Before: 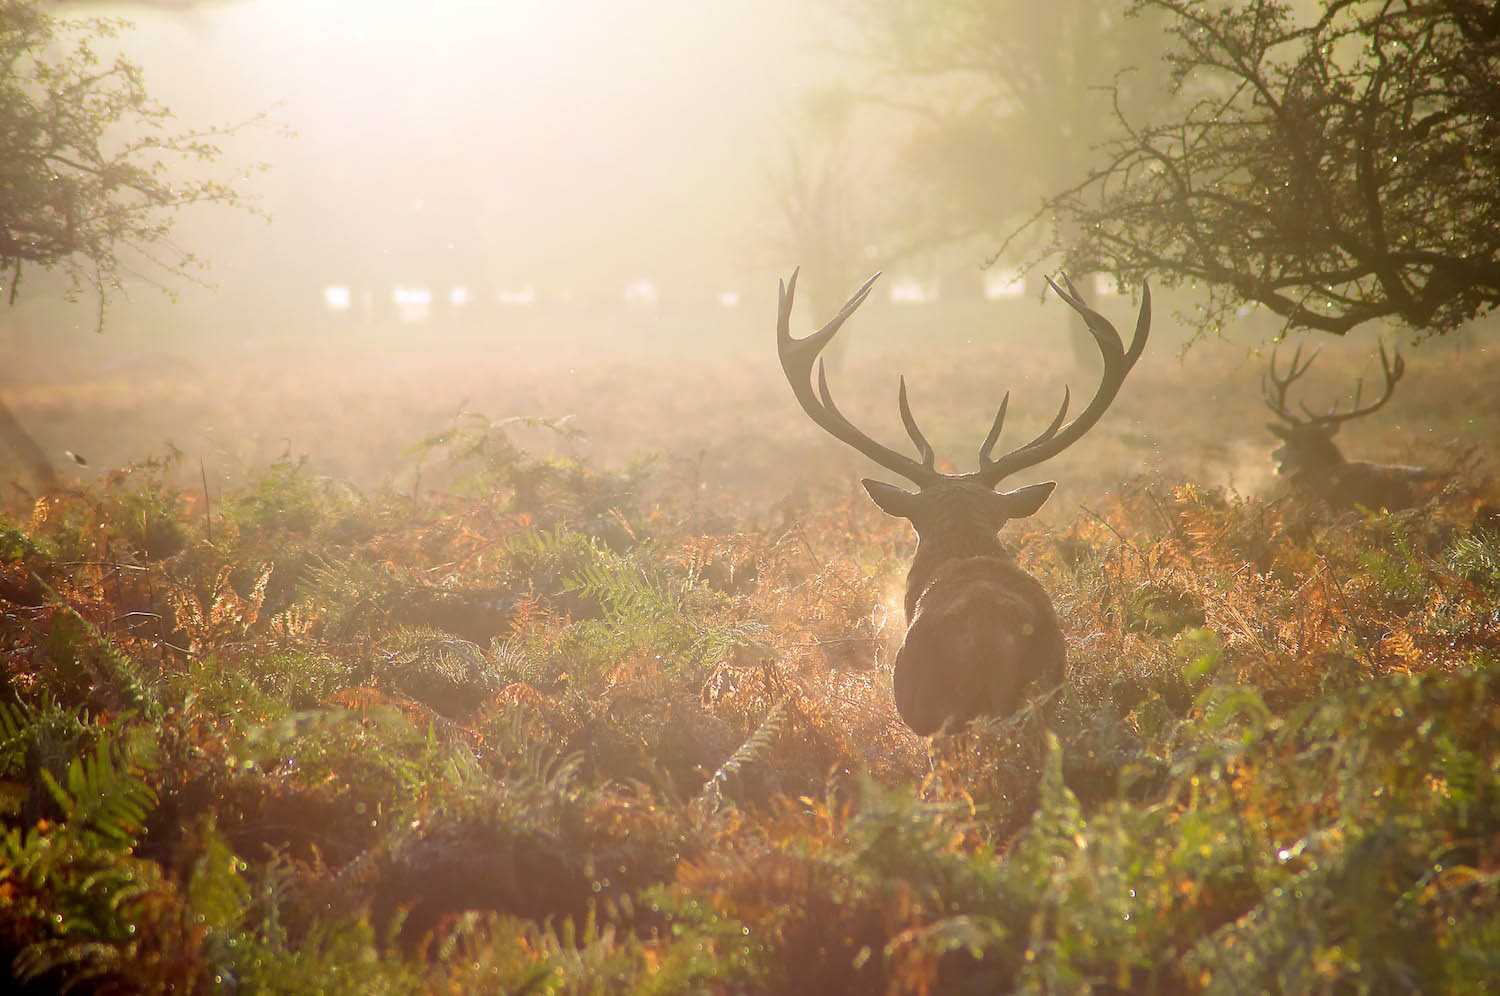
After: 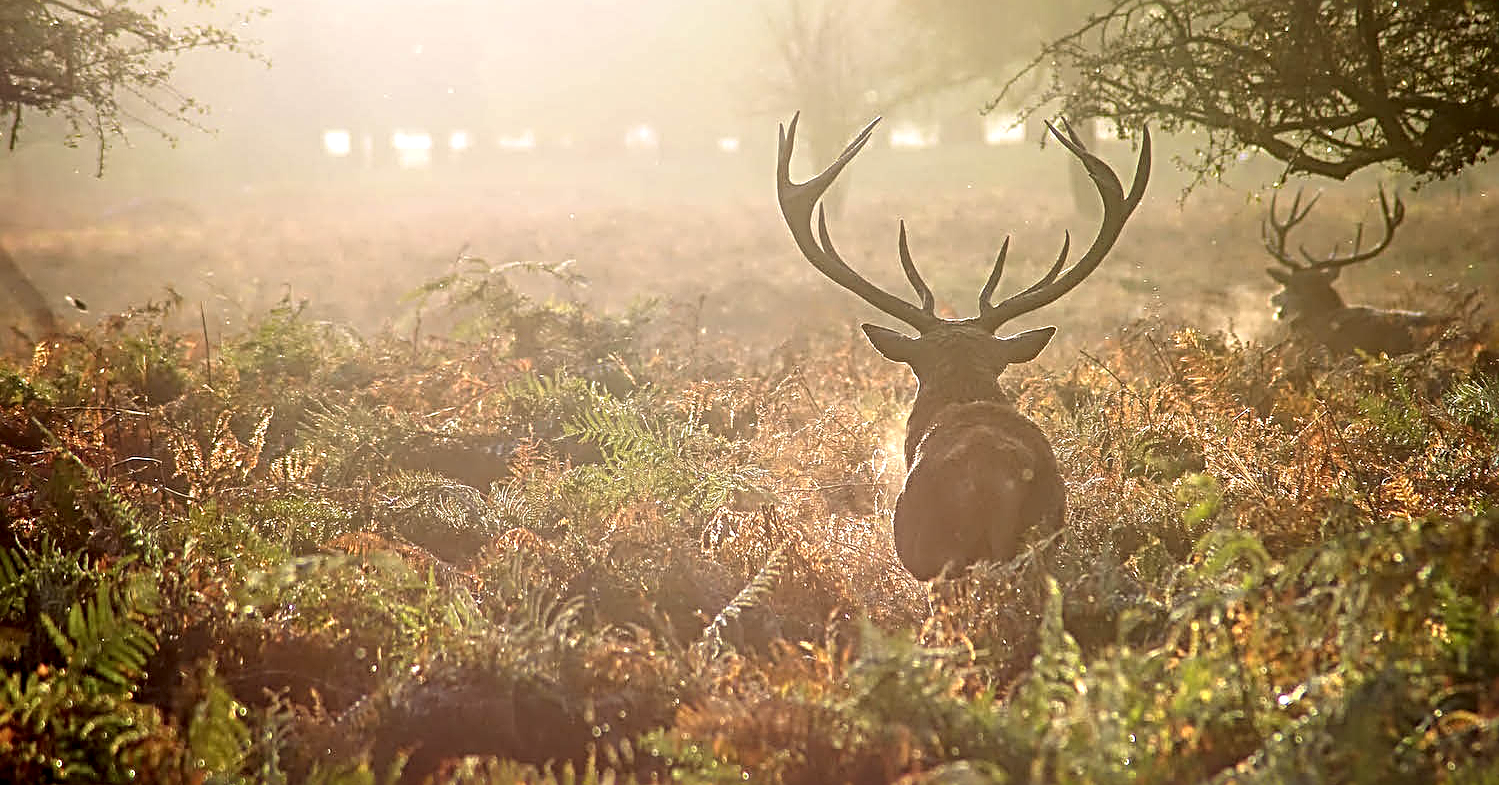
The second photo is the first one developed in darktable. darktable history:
sharpen: radius 3.685, amount 0.936
crop and rotate: top 15.75%, bottom 5.379%
local contrast: detail 150%
